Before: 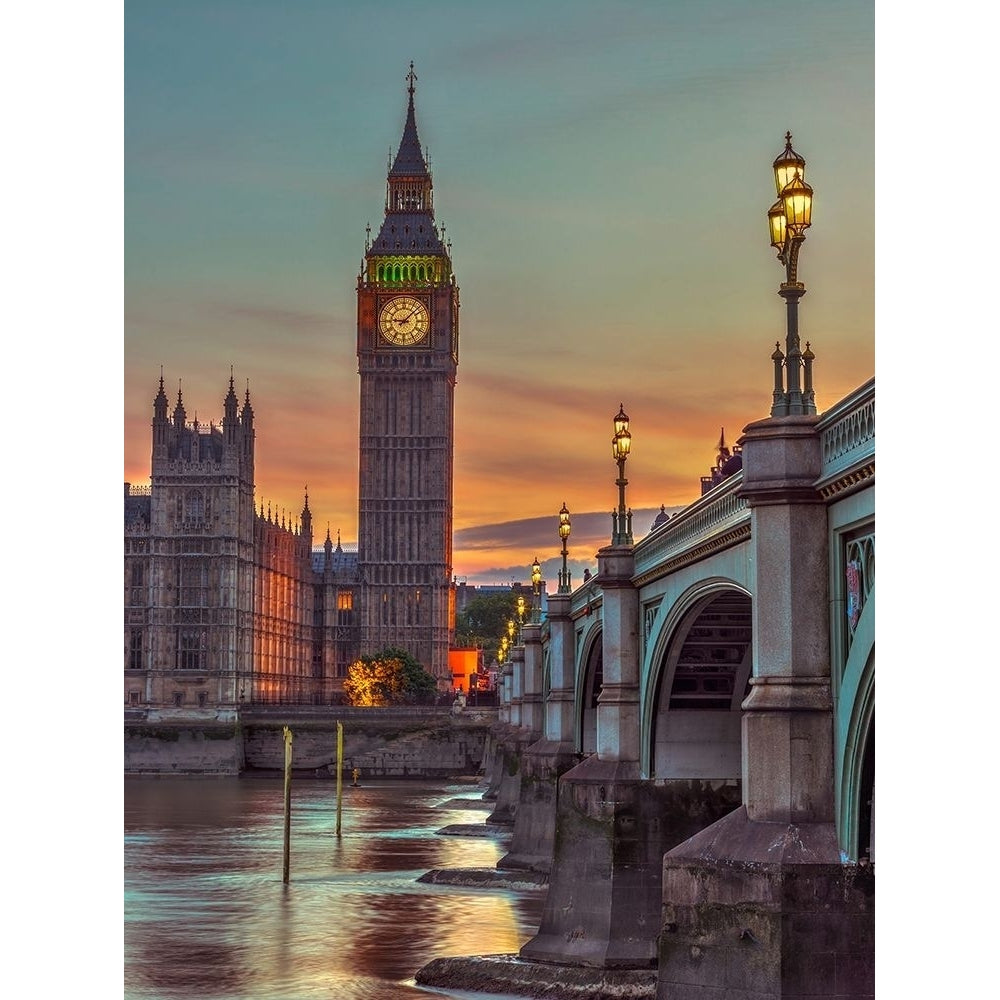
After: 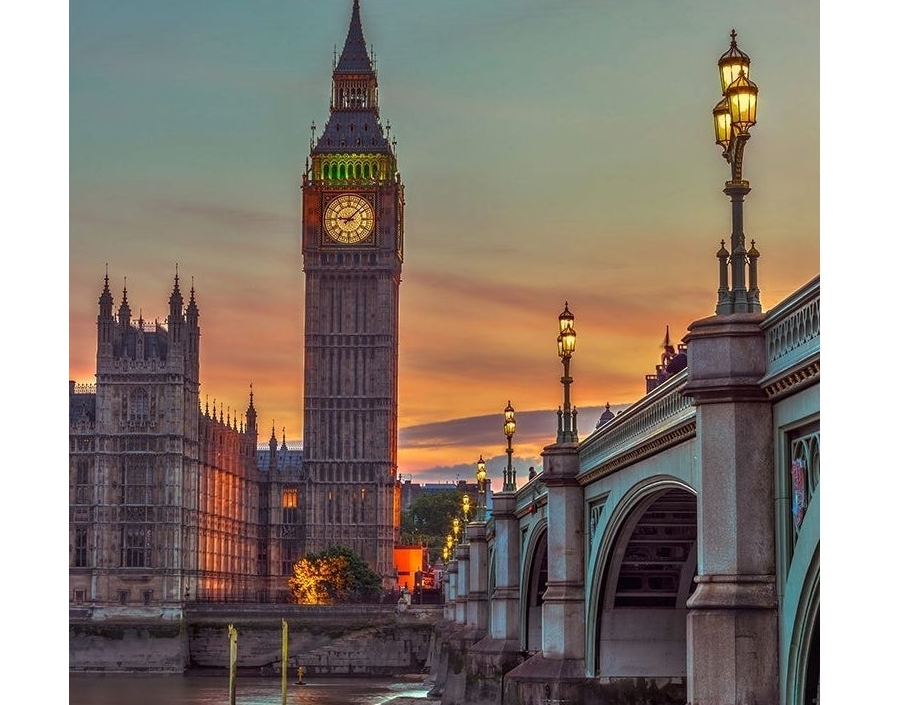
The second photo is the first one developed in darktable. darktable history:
crop: left 5.511%, top 10.294%, right 3.697%, bottom 19.179%
